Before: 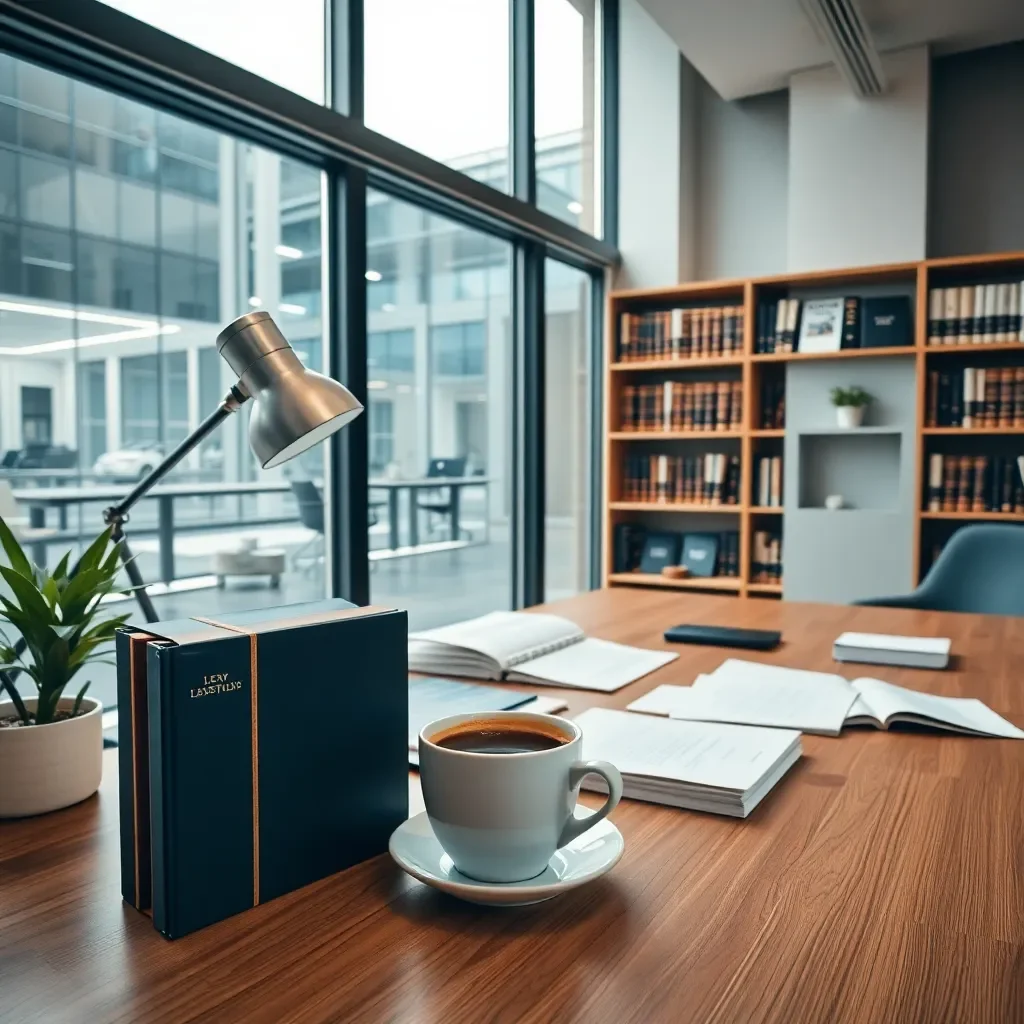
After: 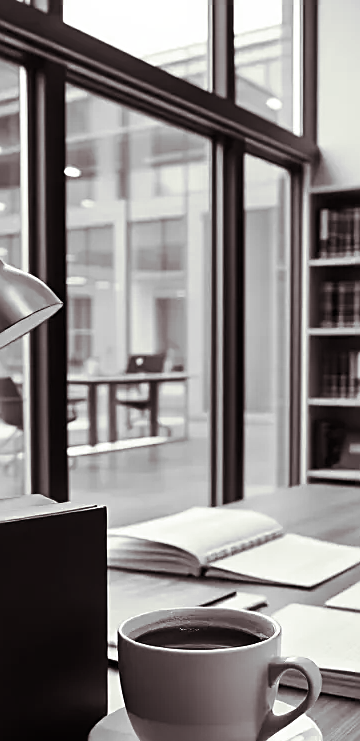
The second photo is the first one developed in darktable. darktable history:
monochrome: size 3.1
split-toning: shadows › saturation 0.2
sharpen: on, module defaults
crop and rotate: left 29.476%, top 10.214%, right 35.32%, bottom 17.333%
contrast brightness saturation: contrast 0.12, brightness -0.12, saturation 0.2
